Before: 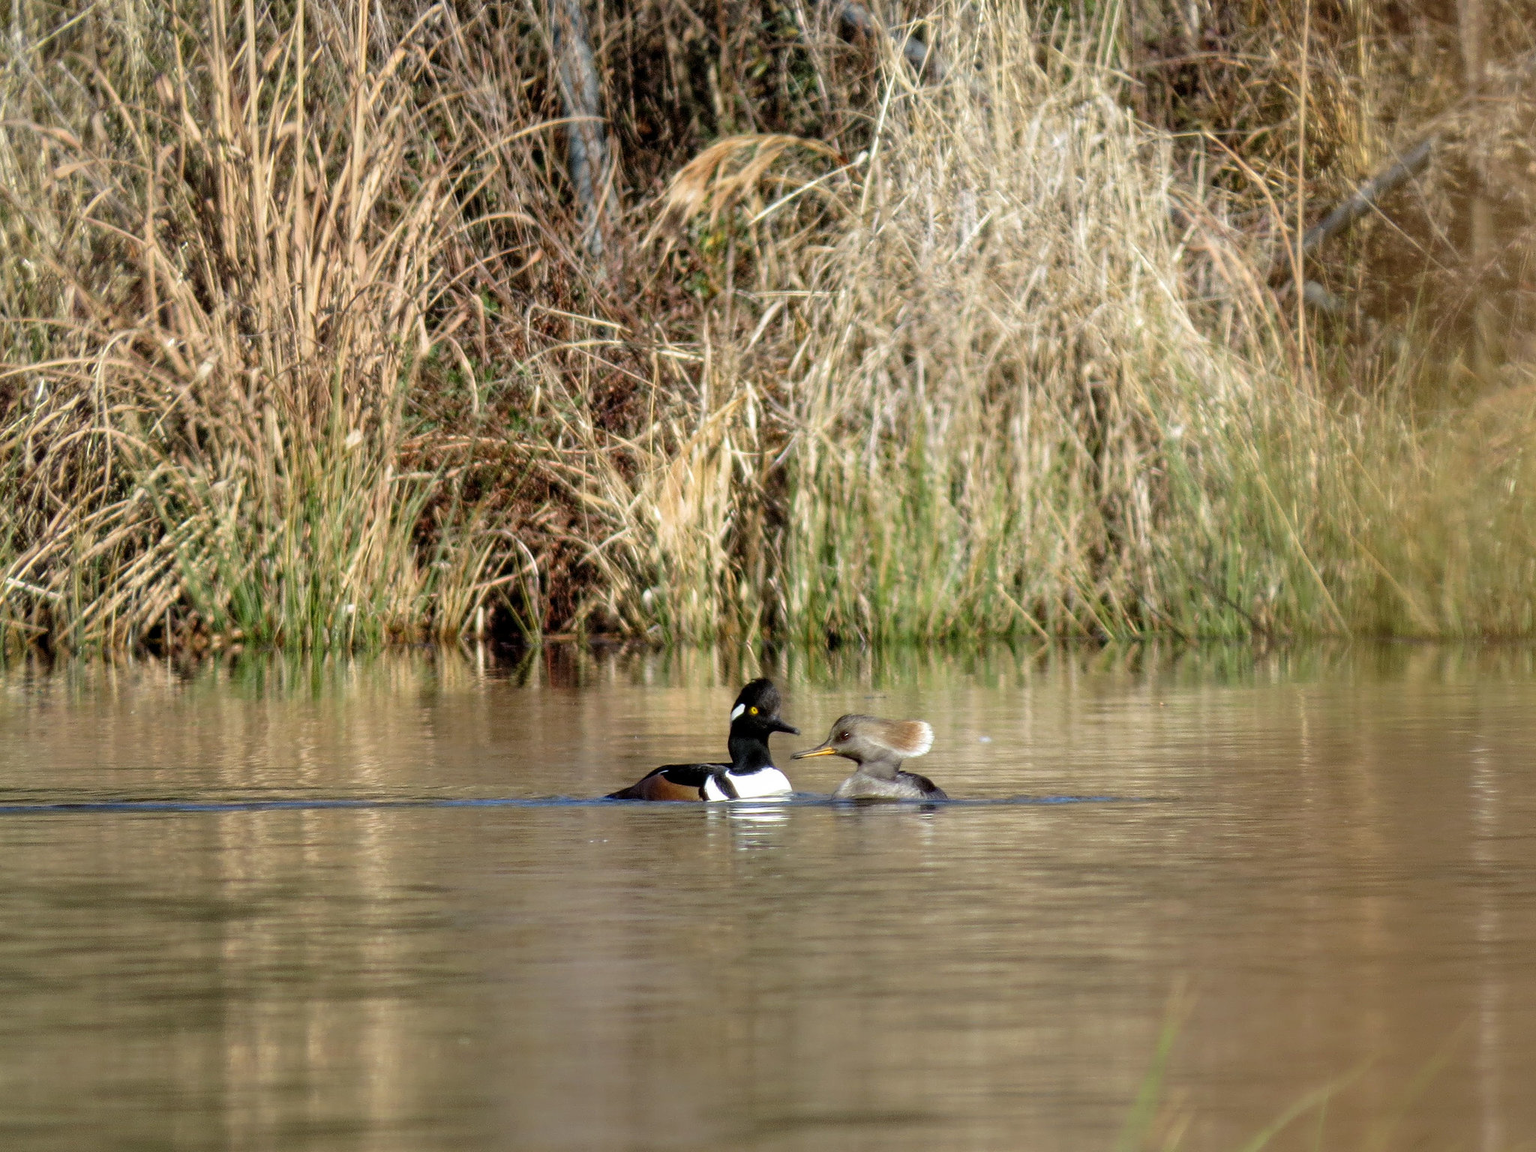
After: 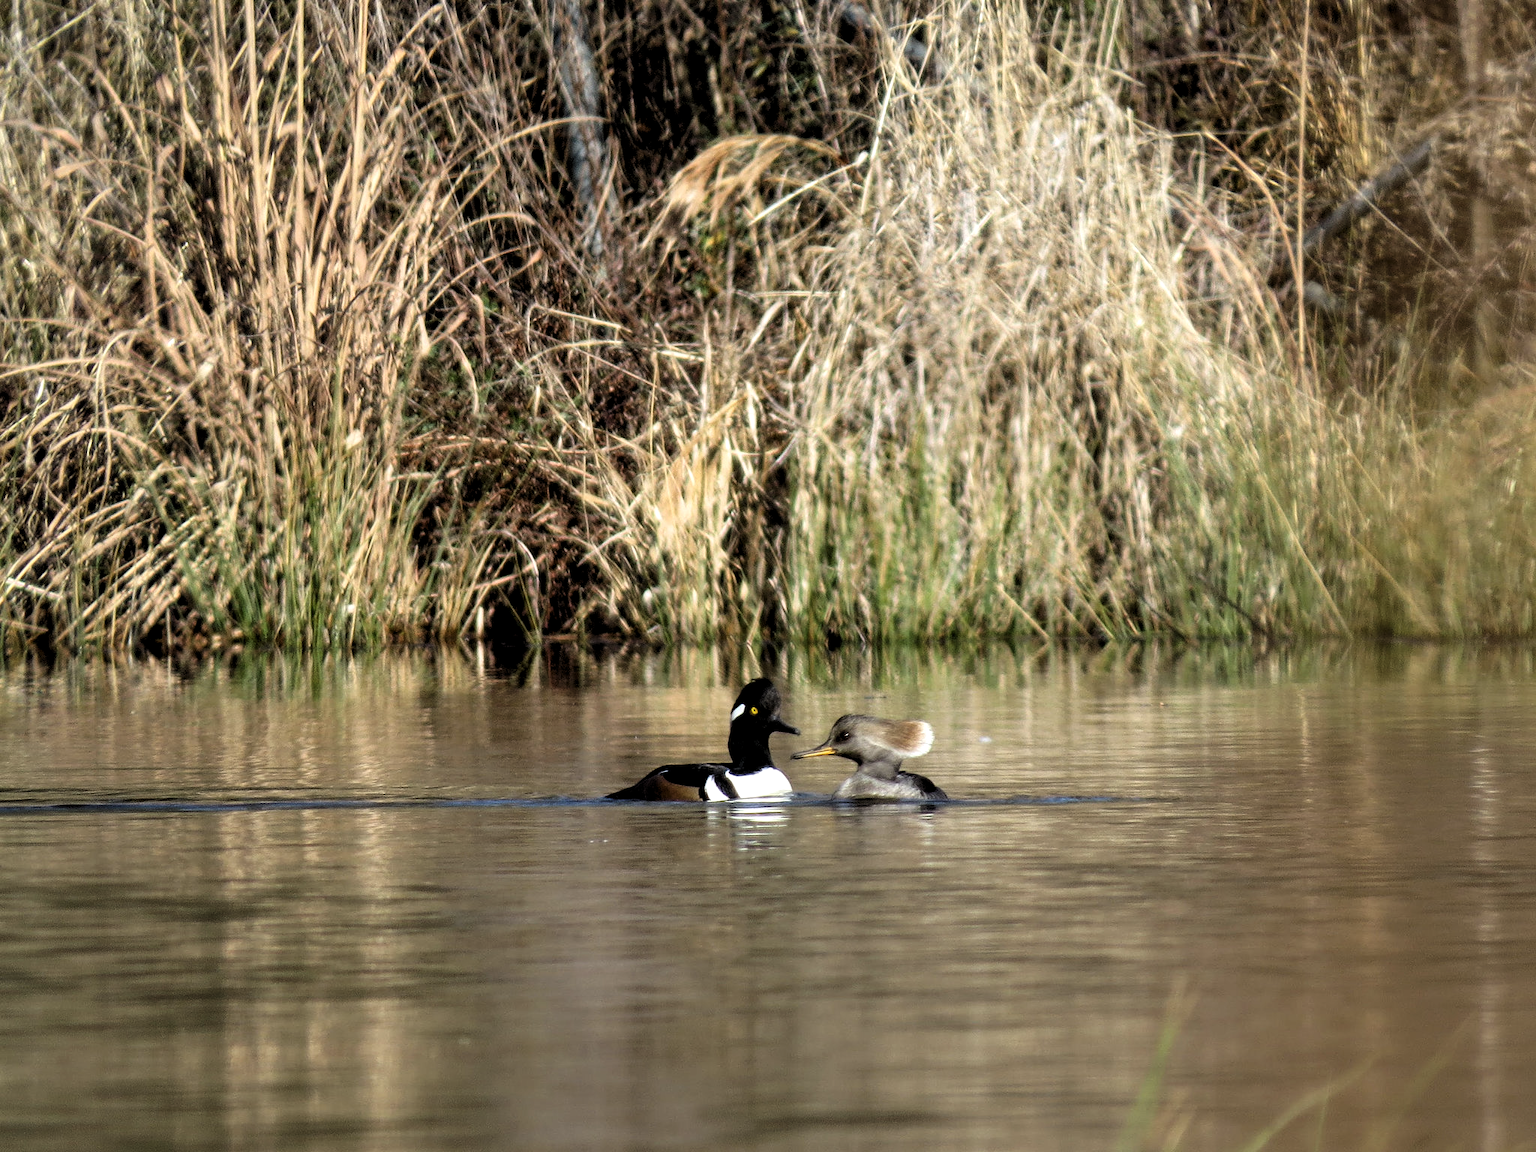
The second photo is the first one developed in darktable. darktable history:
levels: levels [0.116, 0.574, 1]
exposure: exposure 0.225 EV, compensate highlight preservation false
tone curve: curves: ch0 [(0, 0) (0.08, 0.06) (0.17, 0.14) (0.5, 0.5) (0.83, 0.86) (0.92, 0.94) (1, 1)], color space Lab, independent channels, preserve colors none
